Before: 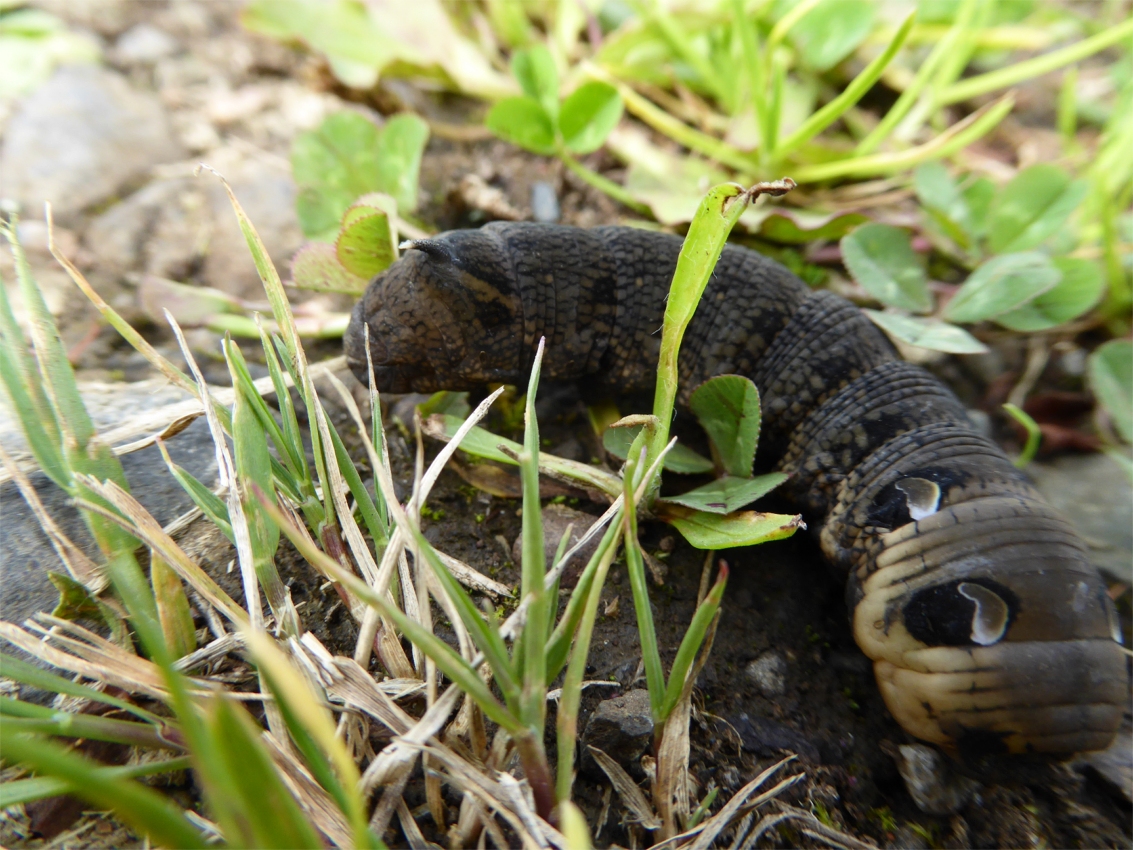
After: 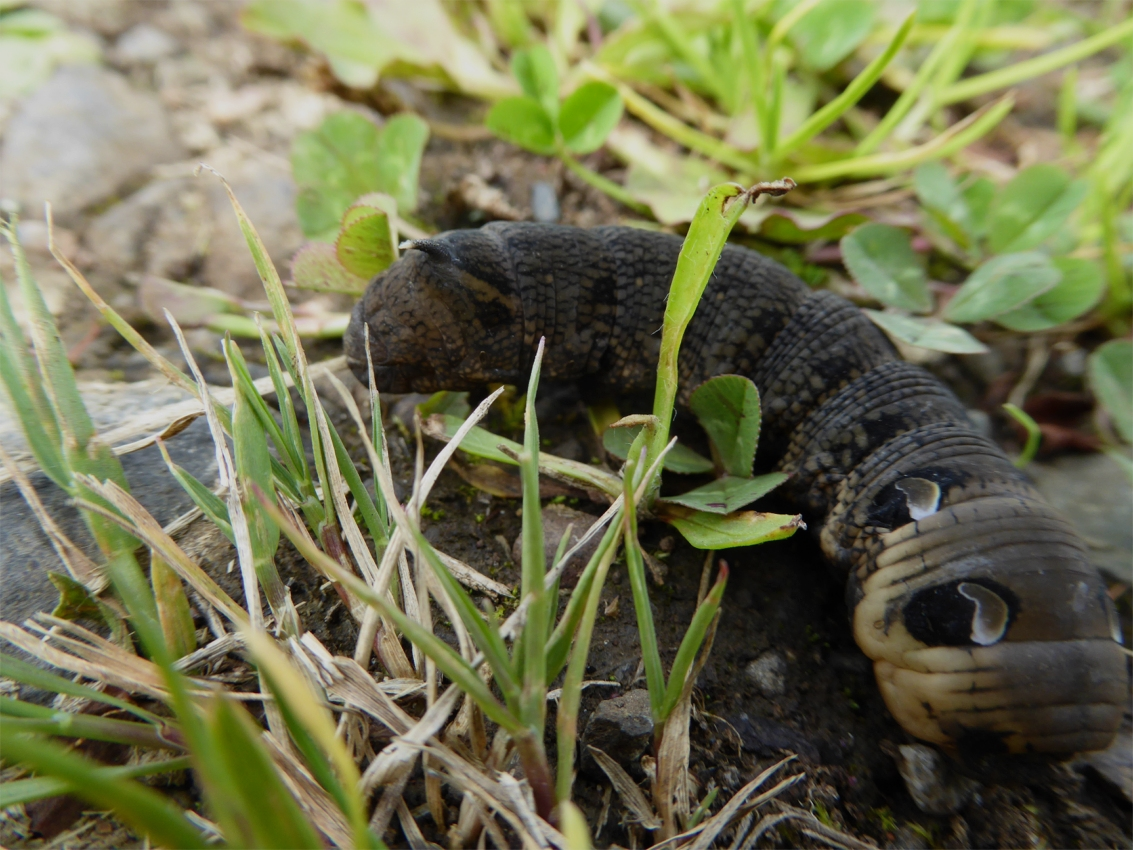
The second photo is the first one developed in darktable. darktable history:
shadows and highlights: shadows 25, highlights -25
tone equalizer: on, module defaults
exposure: exposure -0.462 EV, compensate highlight preservation false
